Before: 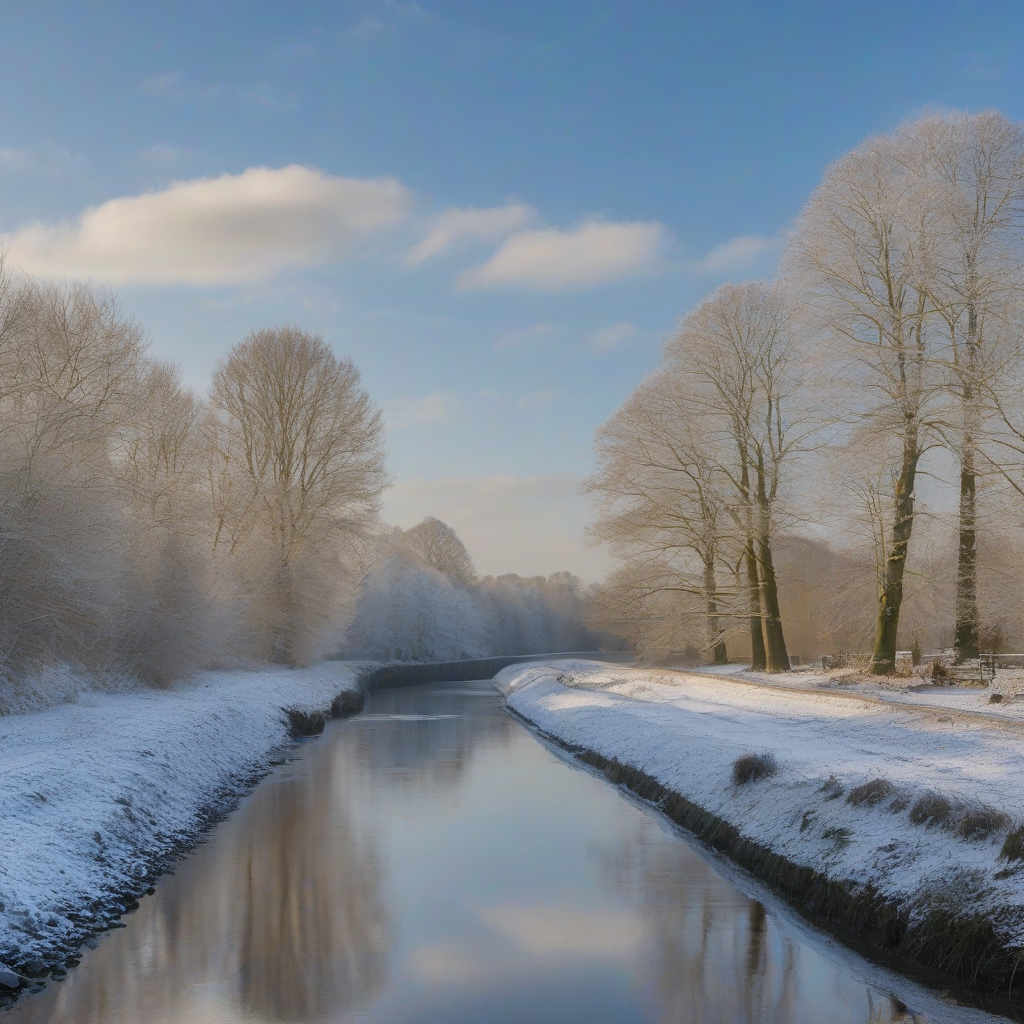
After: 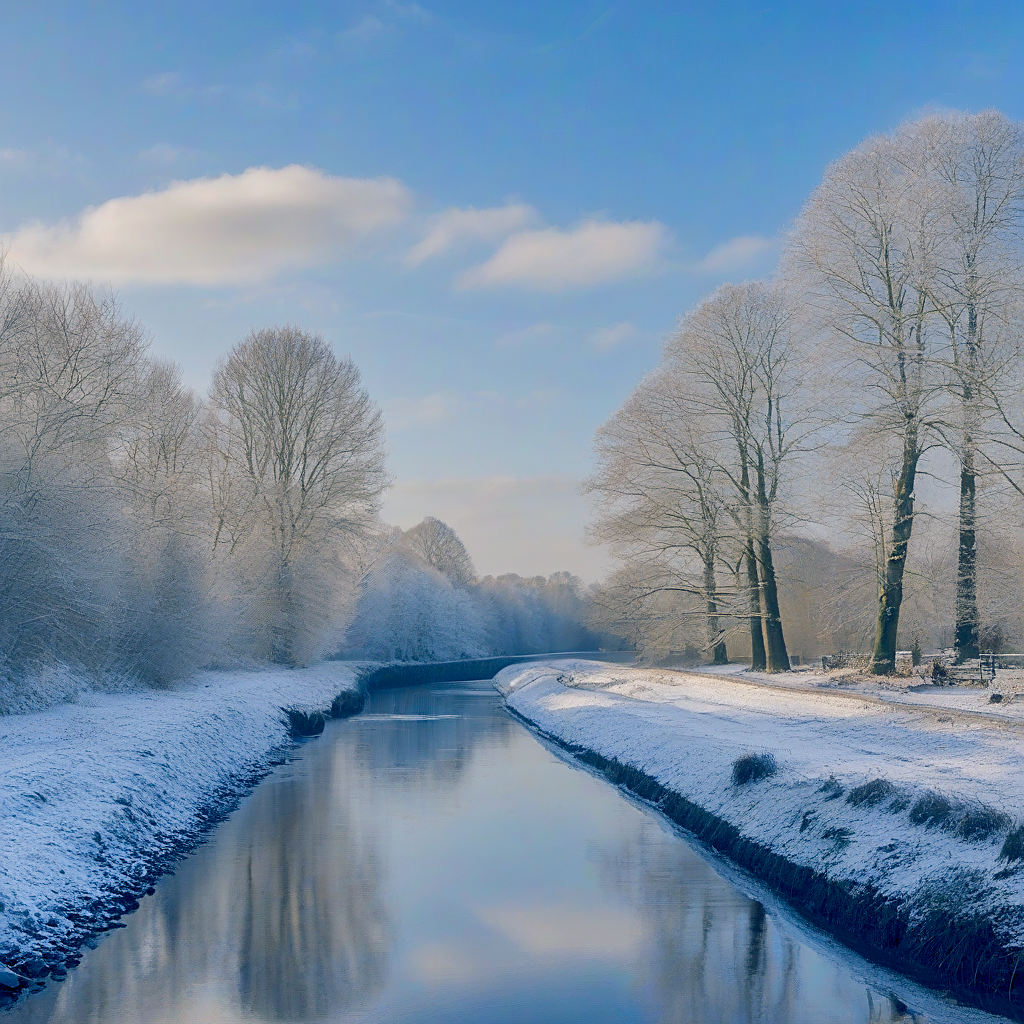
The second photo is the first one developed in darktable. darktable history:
local contrast: mode bilateral grid, contrast 27, coarseness 17, detail 116%, midtone range 0.2
color balance rgb: shadows lift › luminance -28.61%, shadows lift › chroma 10.074%, shadows lift › hue 232.85°, global offset › luminance -0.286%, global offset › chroma 0.311%, global offset › hue 260.72°, perceptual saturation grading › global saturation -2.26%, perceptual saturation grading › highlights -7.257%, perceptual saturation grading › mid-tones 8.222%, perceptual saturation grading › shadows 3.383%, perceptual brilliance grading › mid-tones 9.996%, perceptual brilliance grading › shadows 15.039%
sharpen: on, module defaults
